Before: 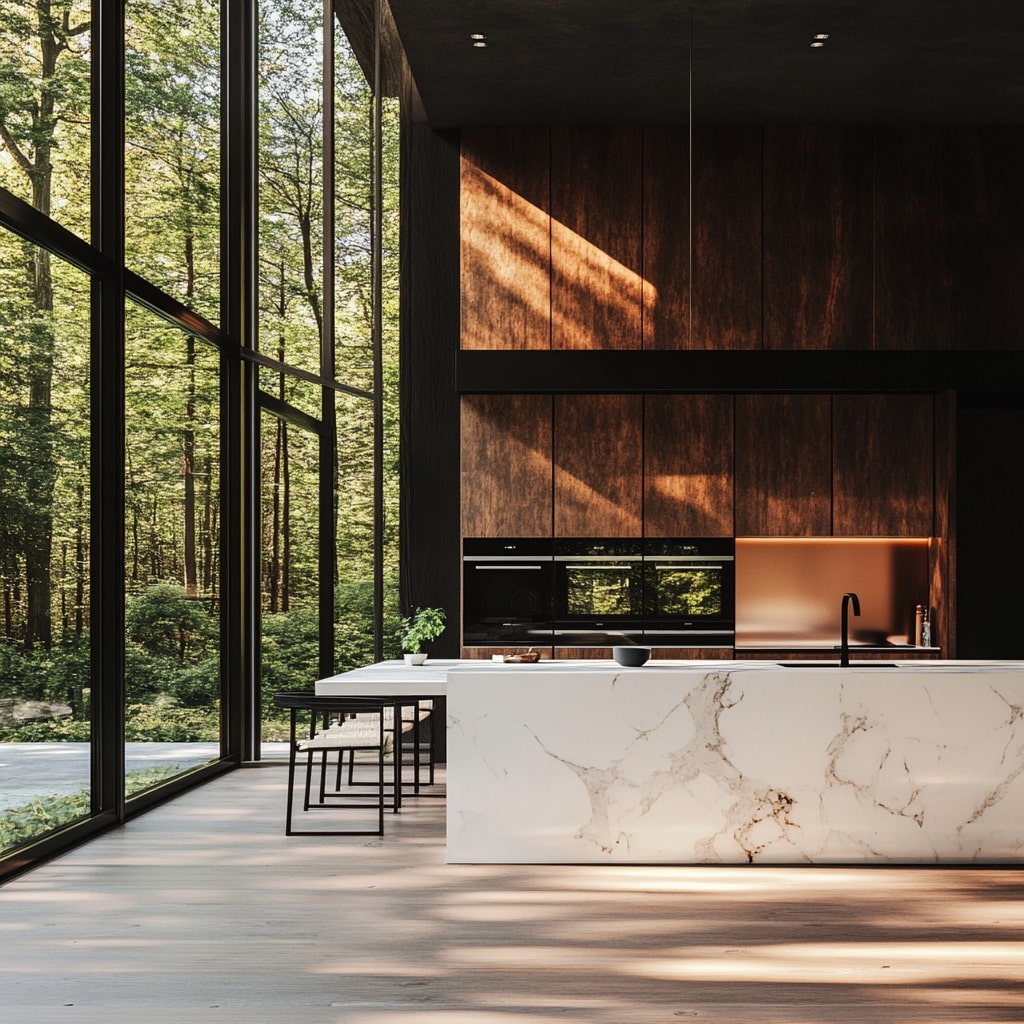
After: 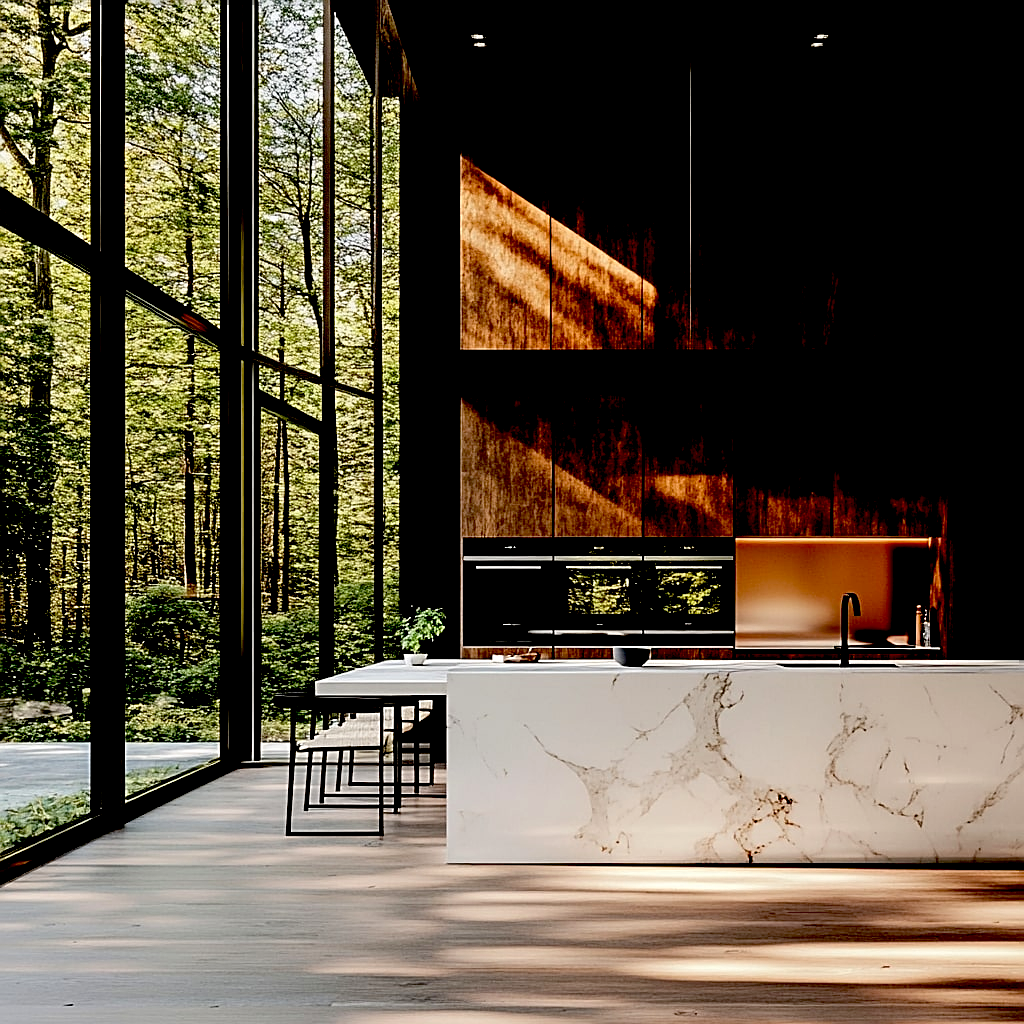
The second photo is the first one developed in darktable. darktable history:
sharpen: on, module defaults
exposure: black level correction 0.056, compensate highlight preservation false
